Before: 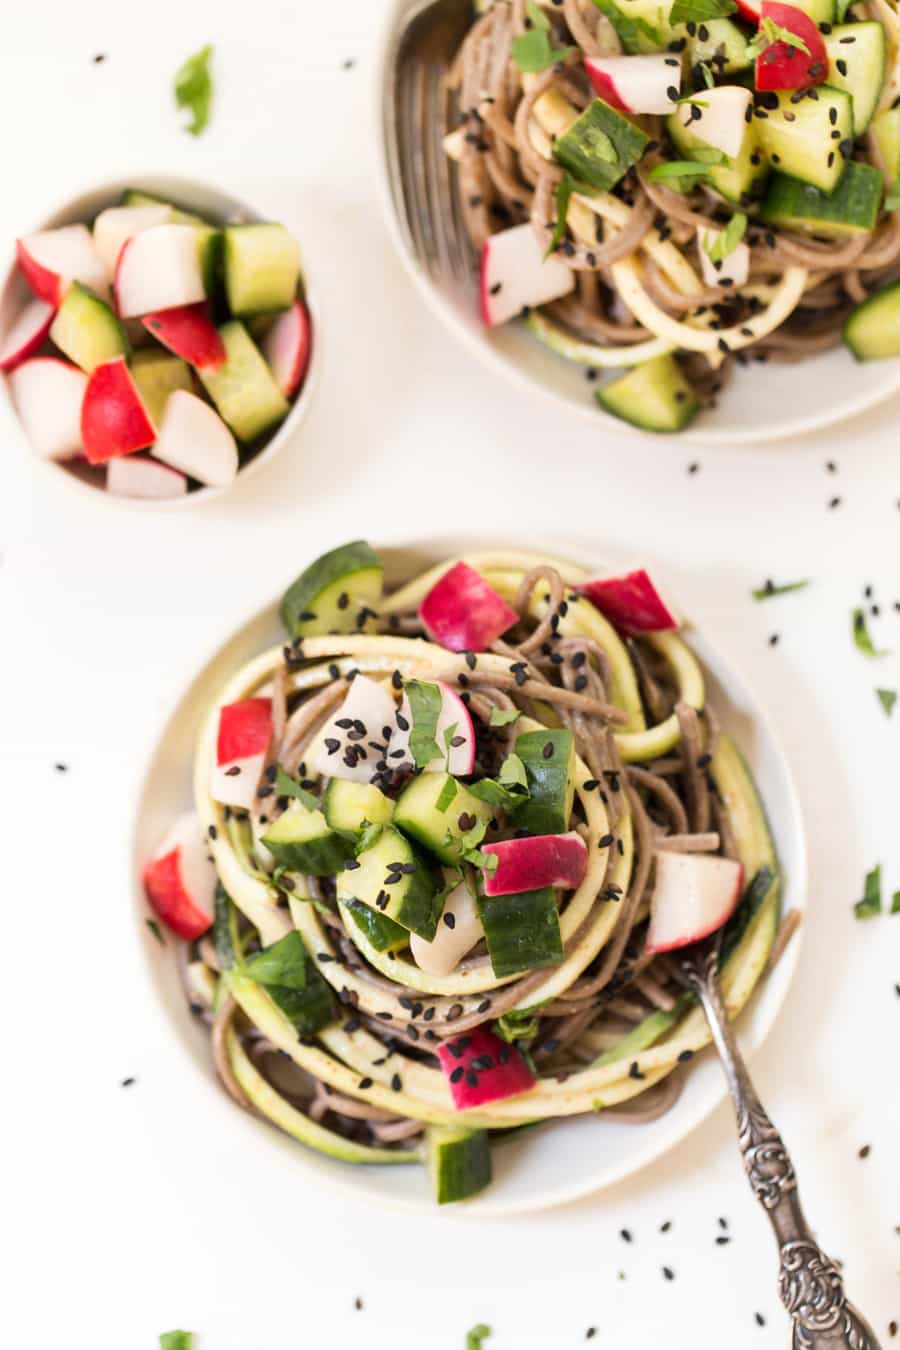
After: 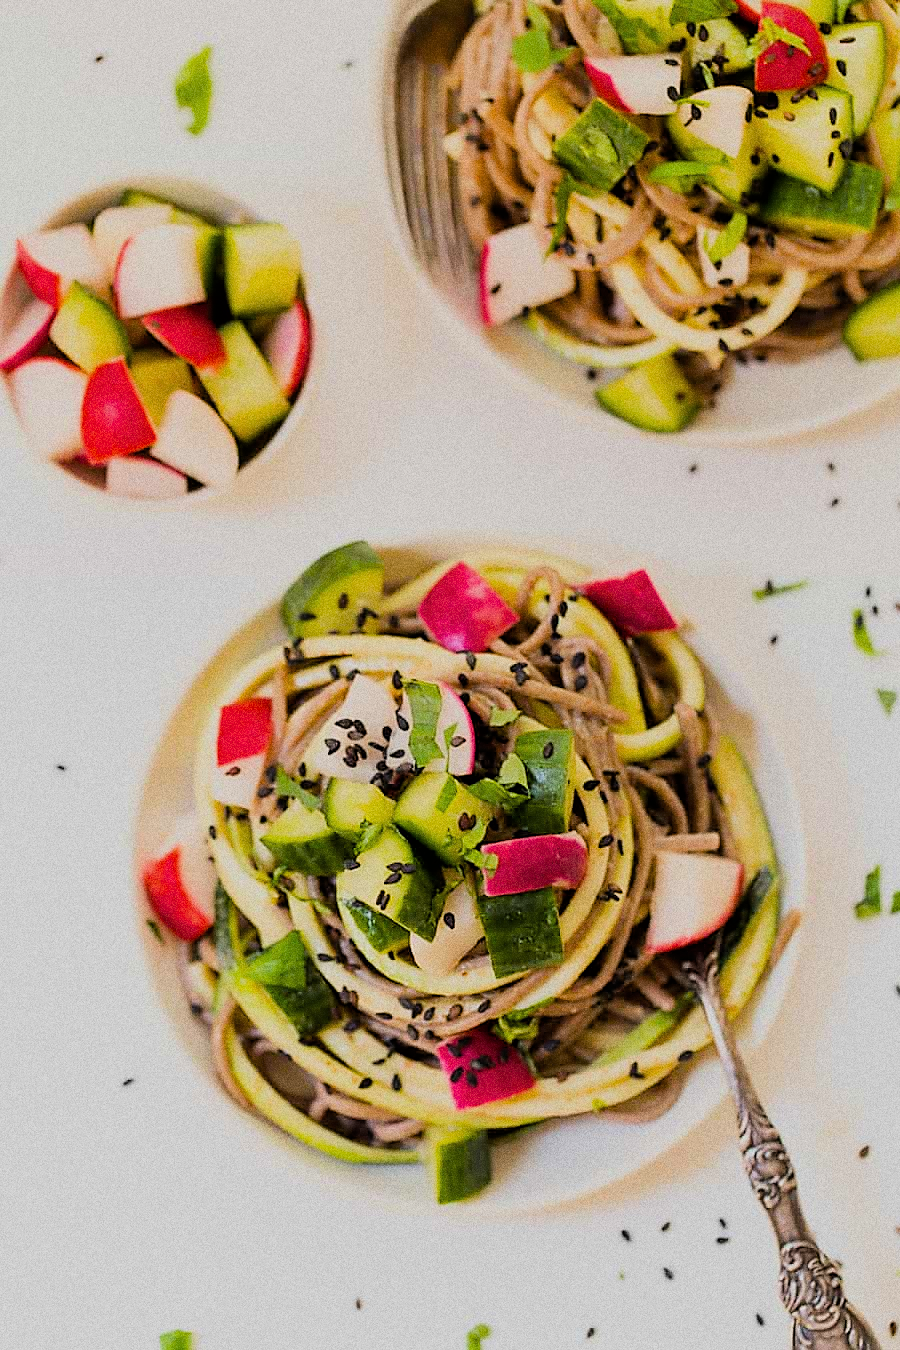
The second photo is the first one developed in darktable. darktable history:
grain: coarseness 0.09 ISO, strength 40%
color balance rgb: perceptual saturation grading › global saturation 30%, global vibrance 20%
filmic rgb: black relative exposure -7.15 EV, white relative exposure 5.36 EV, hardness 3.02, color science v6 (2022)
sharpen: radius 1.4, amount 1.25, threshold 0.7
